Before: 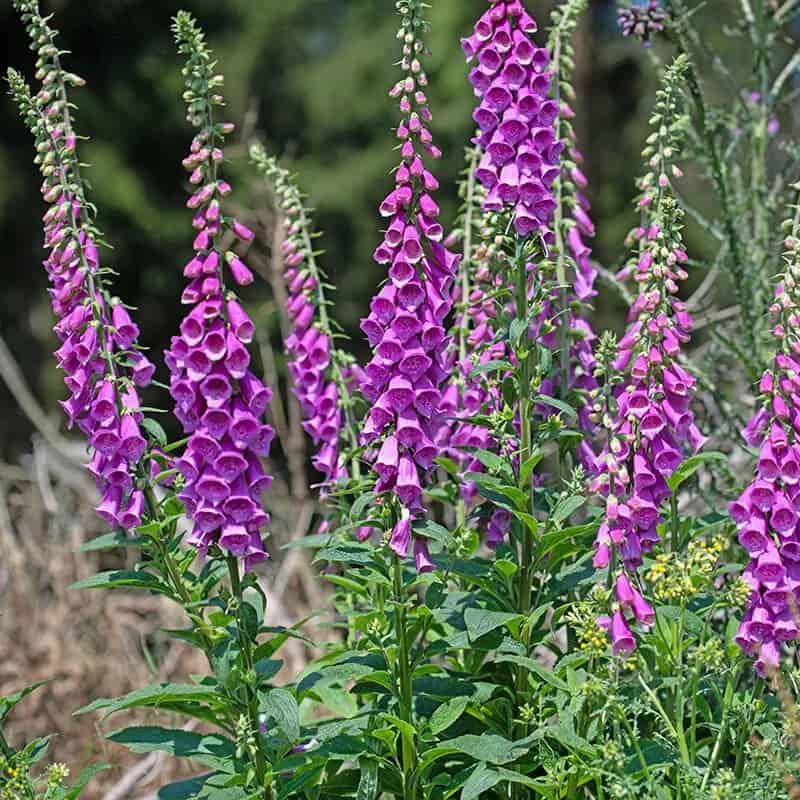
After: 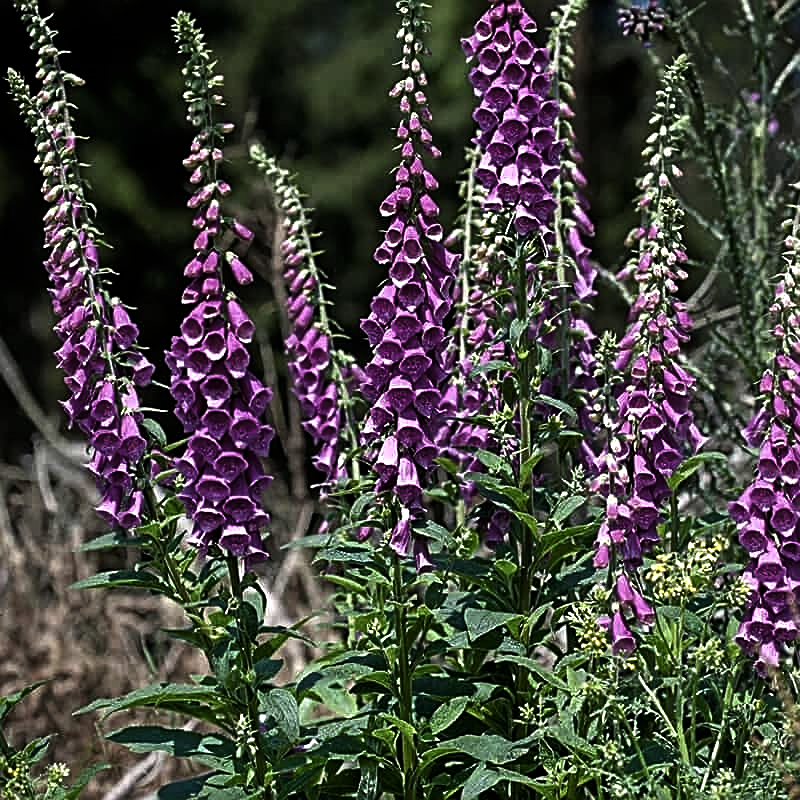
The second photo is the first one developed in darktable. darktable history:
color balance rgb: shadows lift › luminance -20%, power › hue 72.24°, highlights gain › luminance 15%, global offset › hue 171.6°, perceptual saturation grading › highlights -30%, perceptual saturation grading › shadows 20%, global vibrance 30%, contrast 10%
sharpen: on, module defaults
levels: levels [0, 0.618, 1]
